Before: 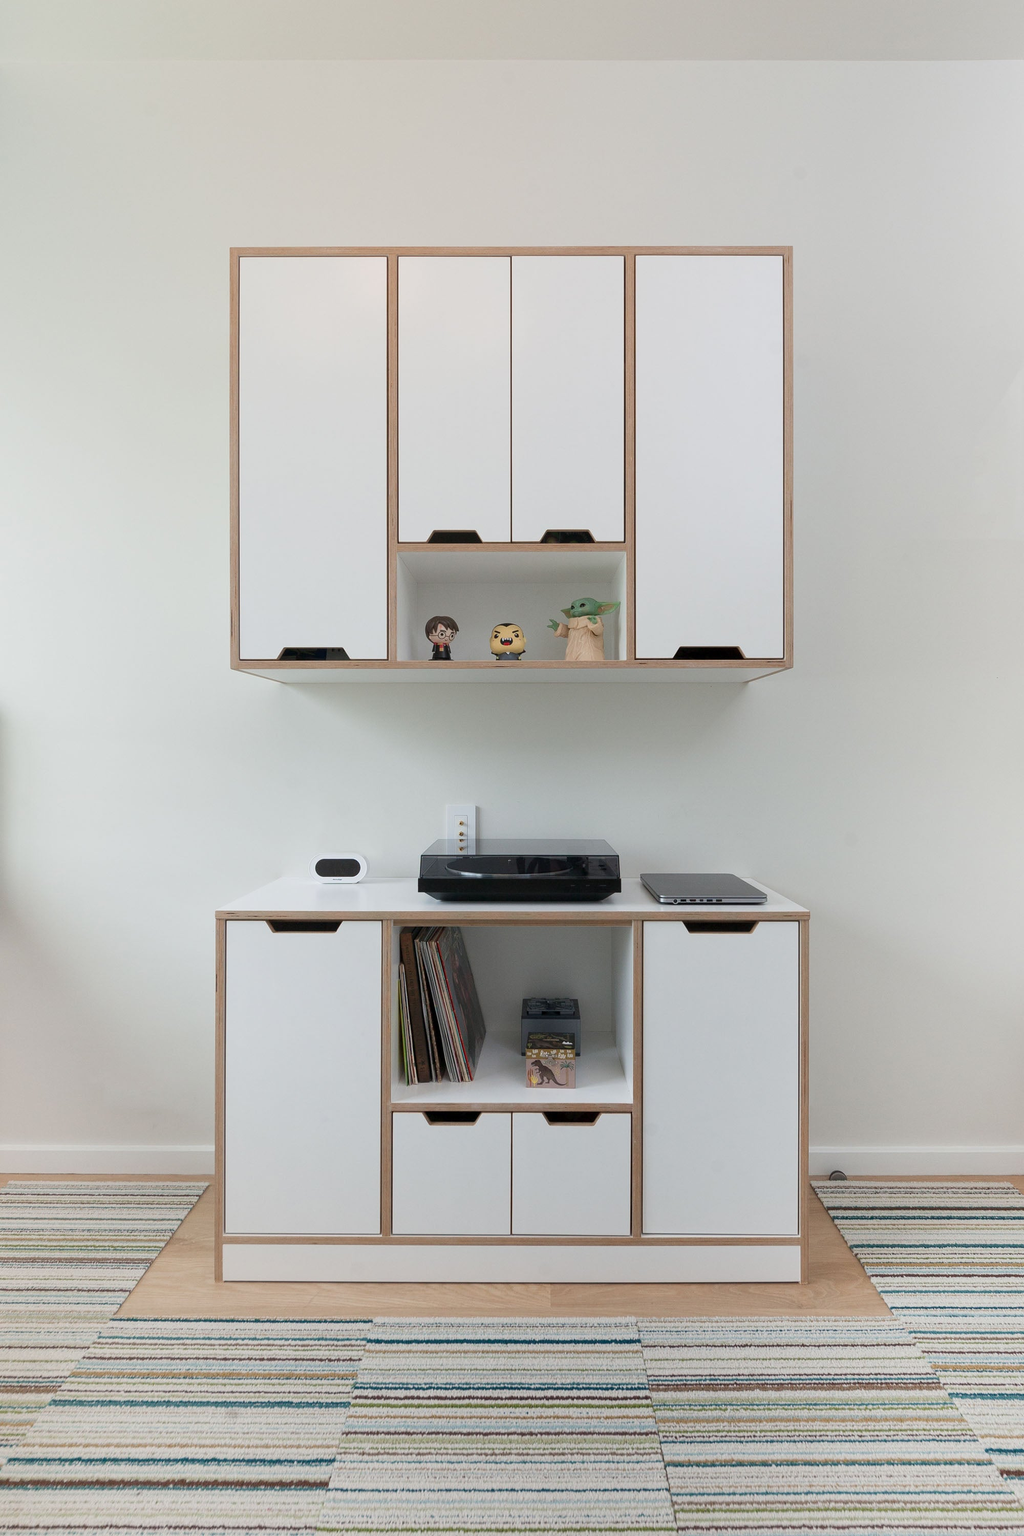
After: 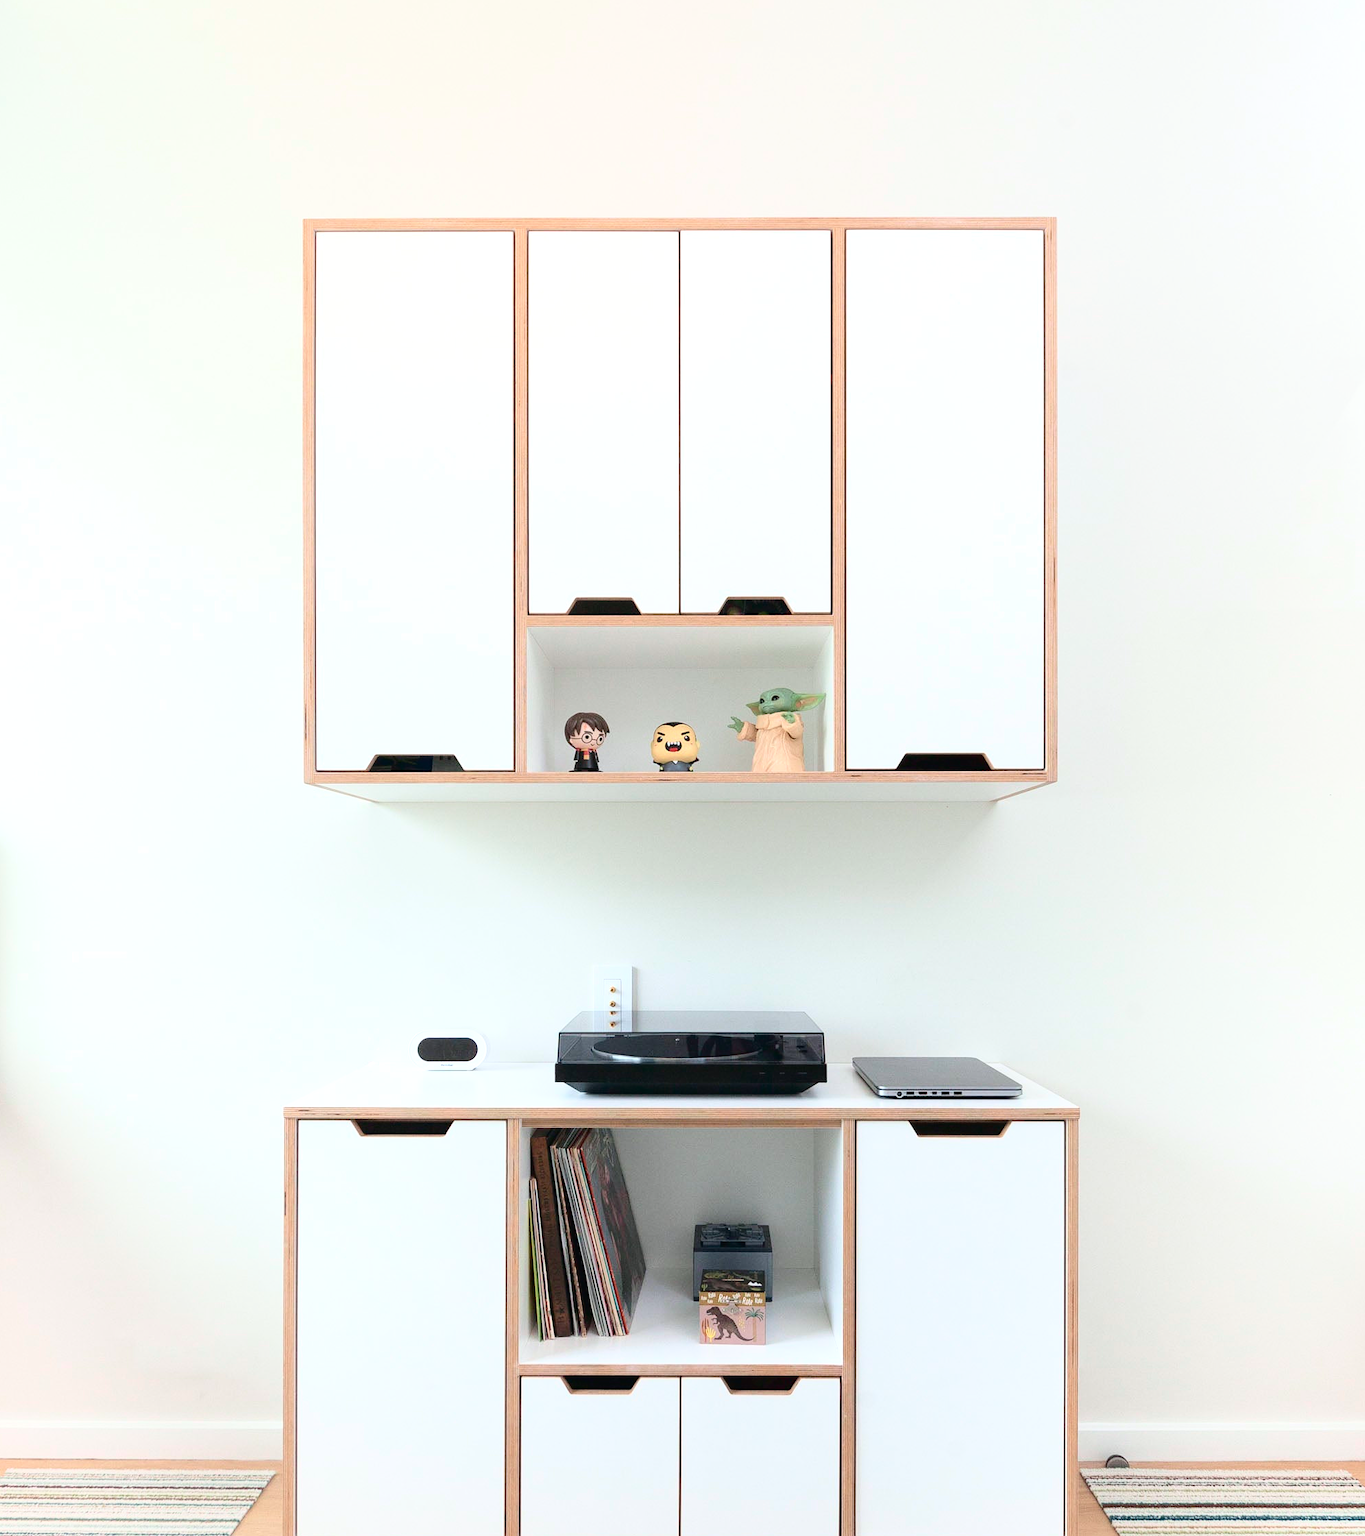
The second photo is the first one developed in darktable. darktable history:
exposure: exposure 0.6 EV, compensate highlight preservation false
tone curve: curves: ch0 [(0, 0.023) (0.087, 0.065) (0.184, 0.168) (0.45, 0.54) (0.57, 0.683) (0.722, 0.825) (0.877, 0.948) (1, 1)]; ch1 [(0, 0) (0.388, 0.369) (0.44, 0.44) (0.489, 0.481) (0.534, 0.551) (0.657, 0.659) (1, 1)]; ch2 [(0, 0) (0.353, 0.317) (0.408, 0.427) (0.472, 0.46) (0.5, 0.496) (0.537, 0.539) (0.576, 0.592) (0.625, 0.631) (1, 1)], color space Lab, independent channels, preserve colors none
crop: left 0.387%, top 5.469%, bottom 19.809%
